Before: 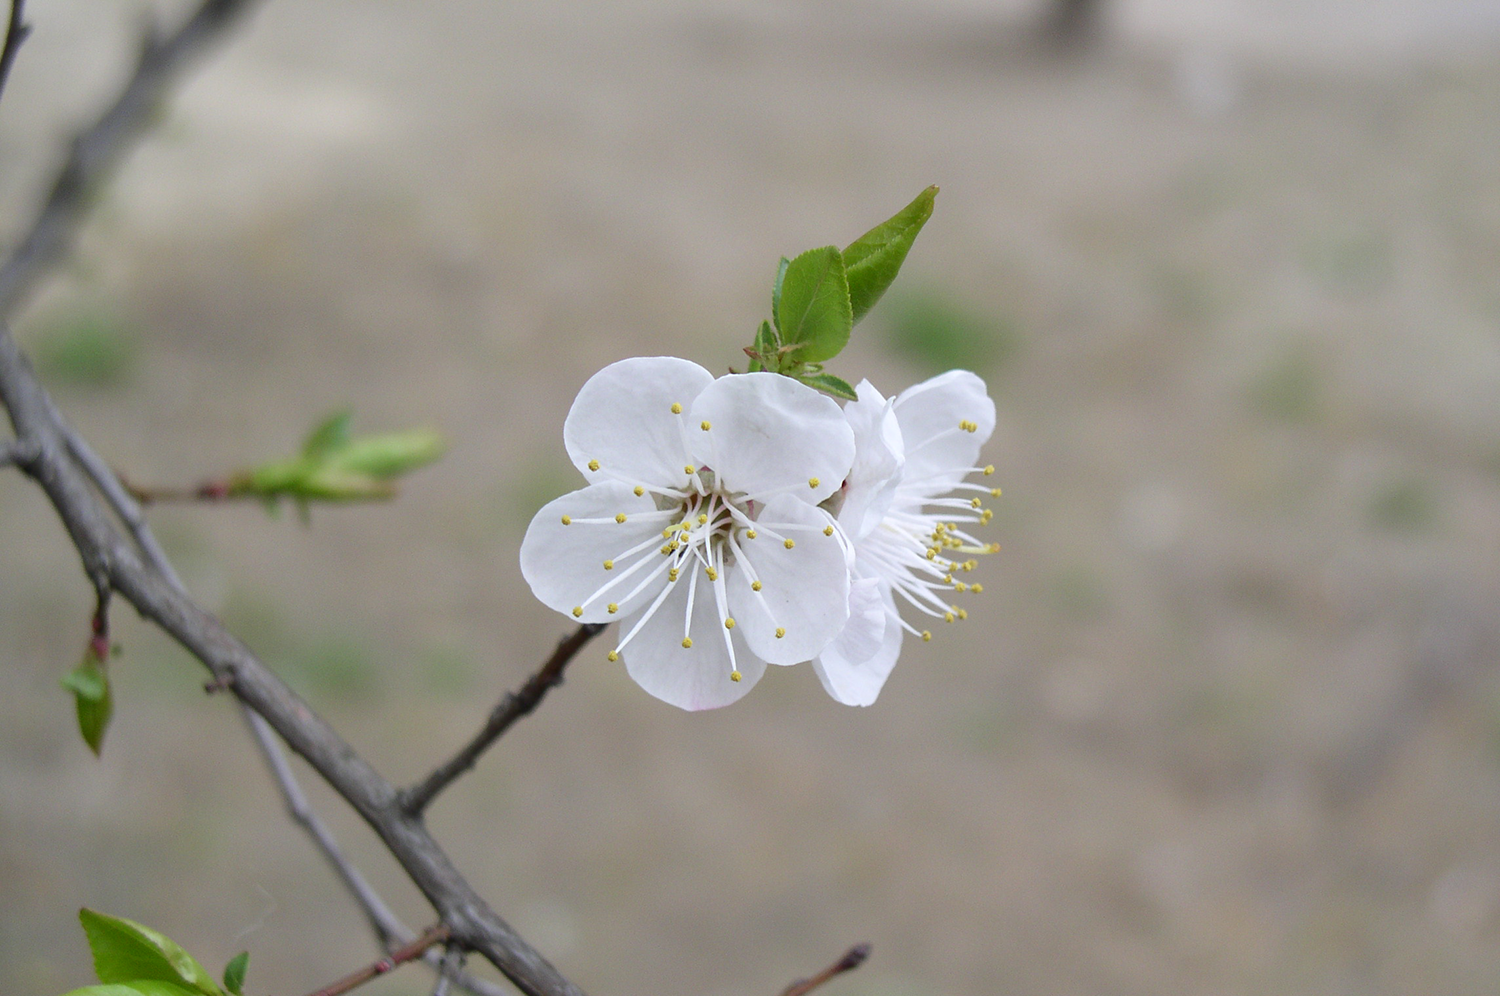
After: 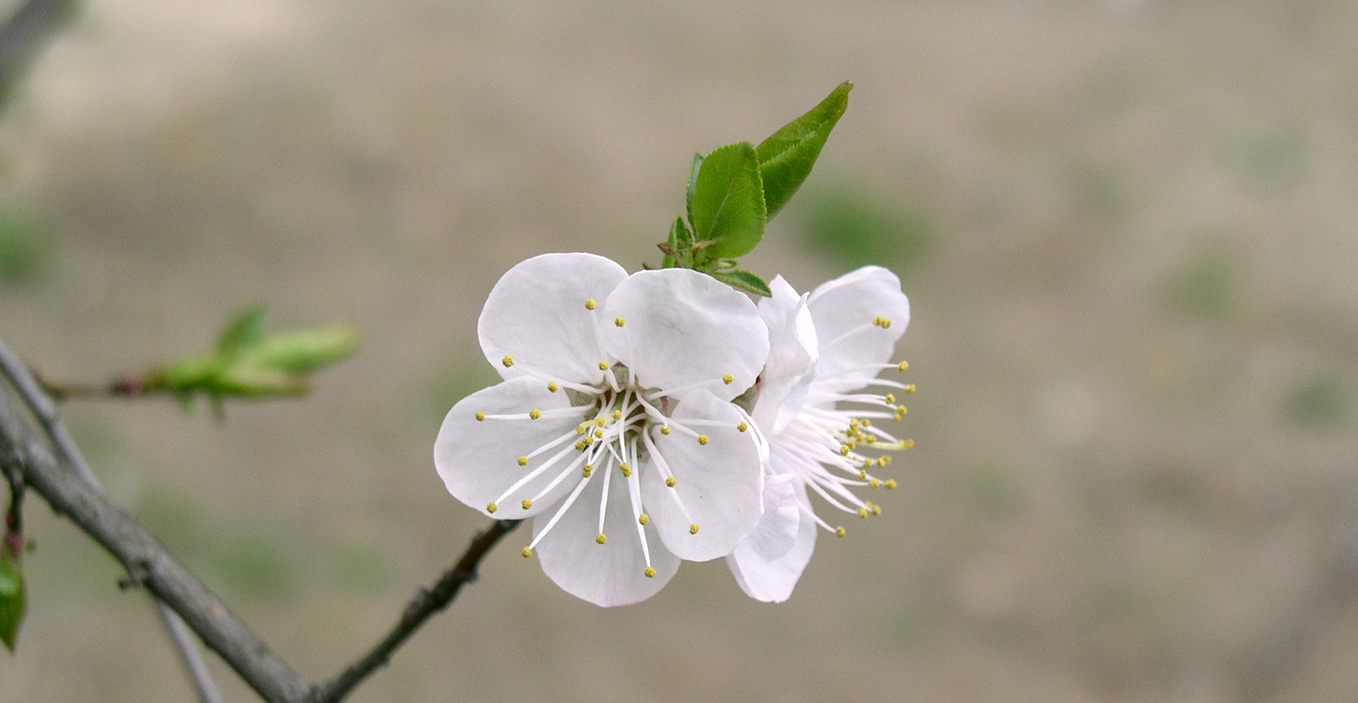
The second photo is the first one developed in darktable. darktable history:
local contrast: on, module defaults
color correction: highlights a* 4.01, highlights b* 4.95, shadows a* -7.09, shadows b* 4.86
crop: left 5.77%, top 10.463%, right 3.654%, bottom 18.857%
